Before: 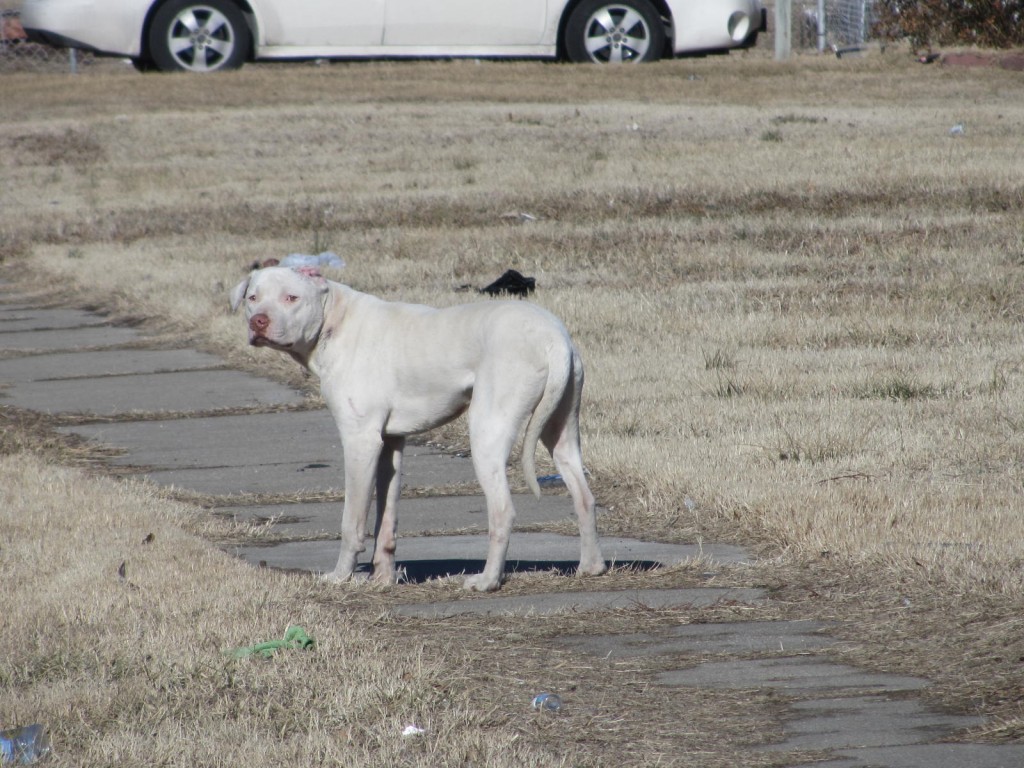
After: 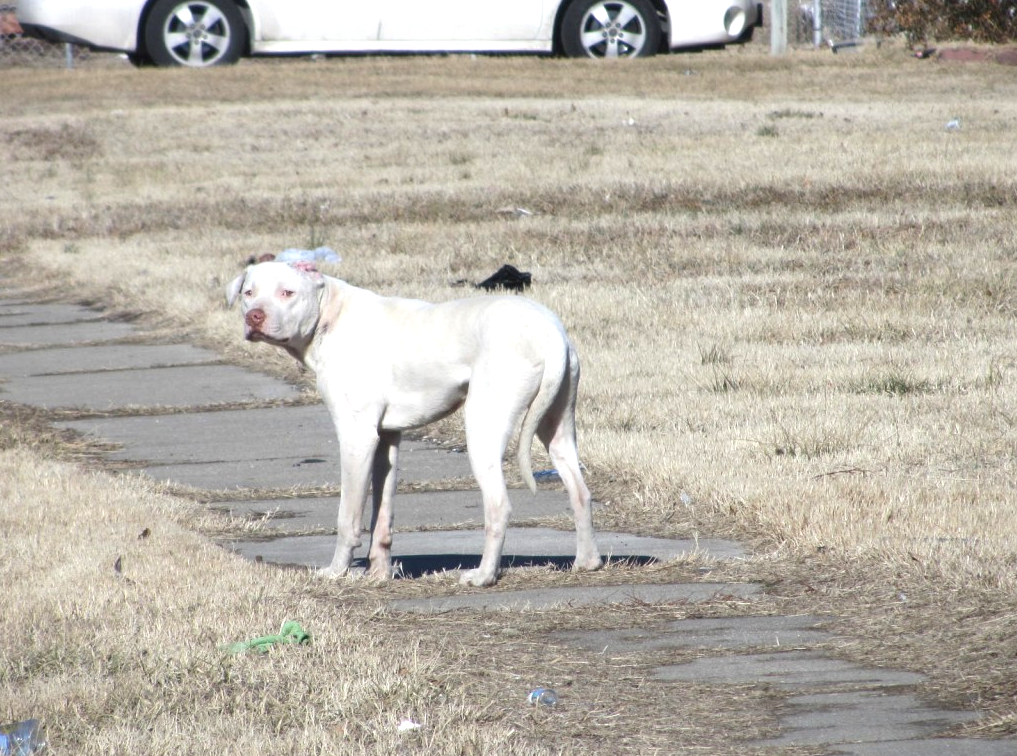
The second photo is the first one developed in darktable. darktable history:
exposure: exposure 0.782 EV, compensate highlight preservation false
crop: left 0.48%, top 0.679%, right 0.173%, bottom 0.763%
